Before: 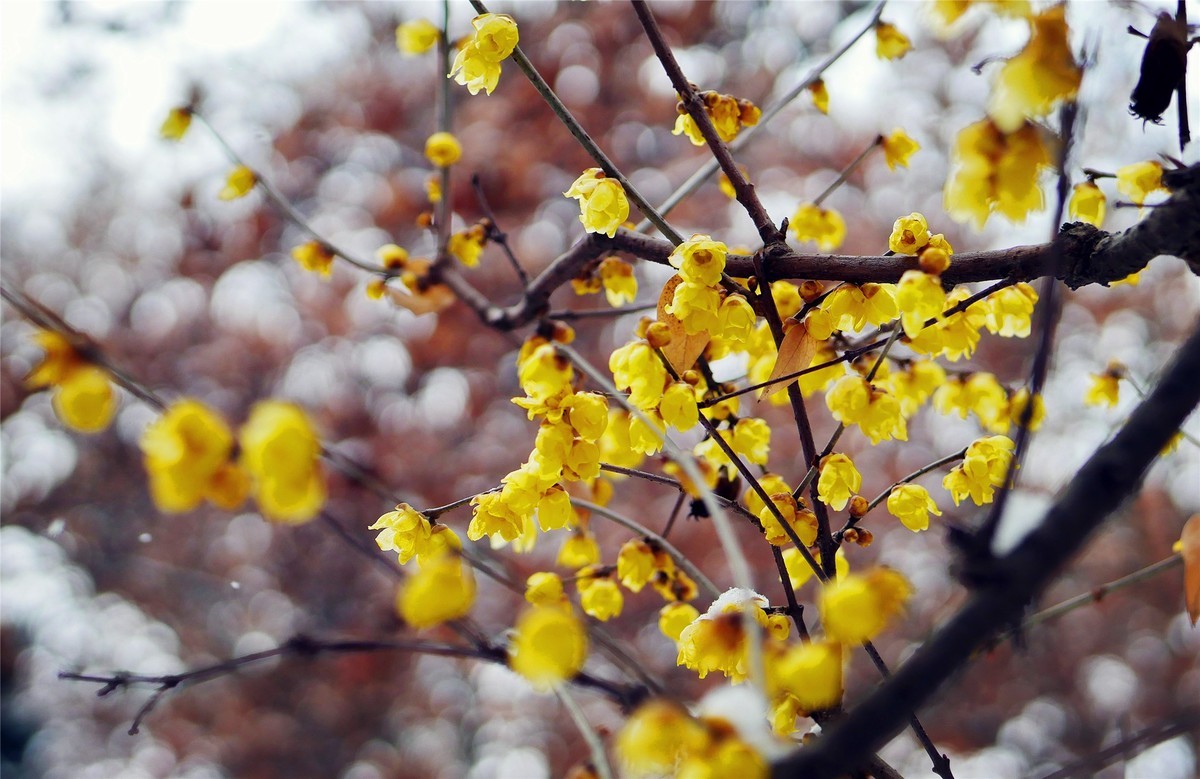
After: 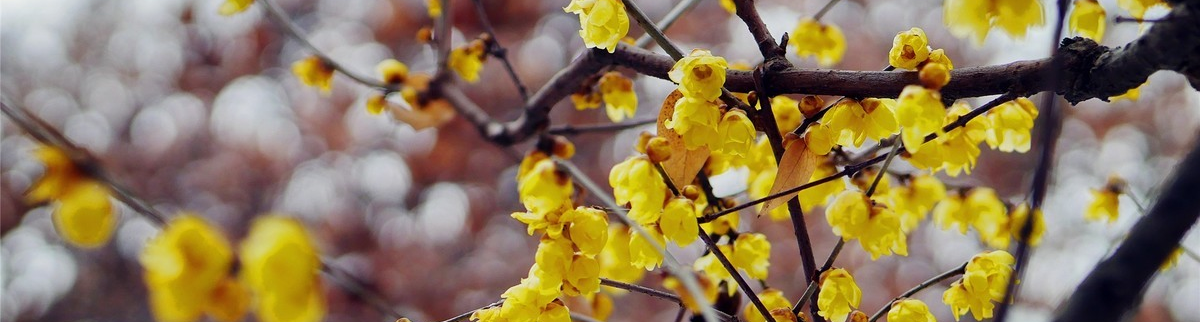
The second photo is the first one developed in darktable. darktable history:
crop and rotate: top 23.776%, bottom 34.793%
exposure: exposure -0.173 EV, compensate highlight preservation false
